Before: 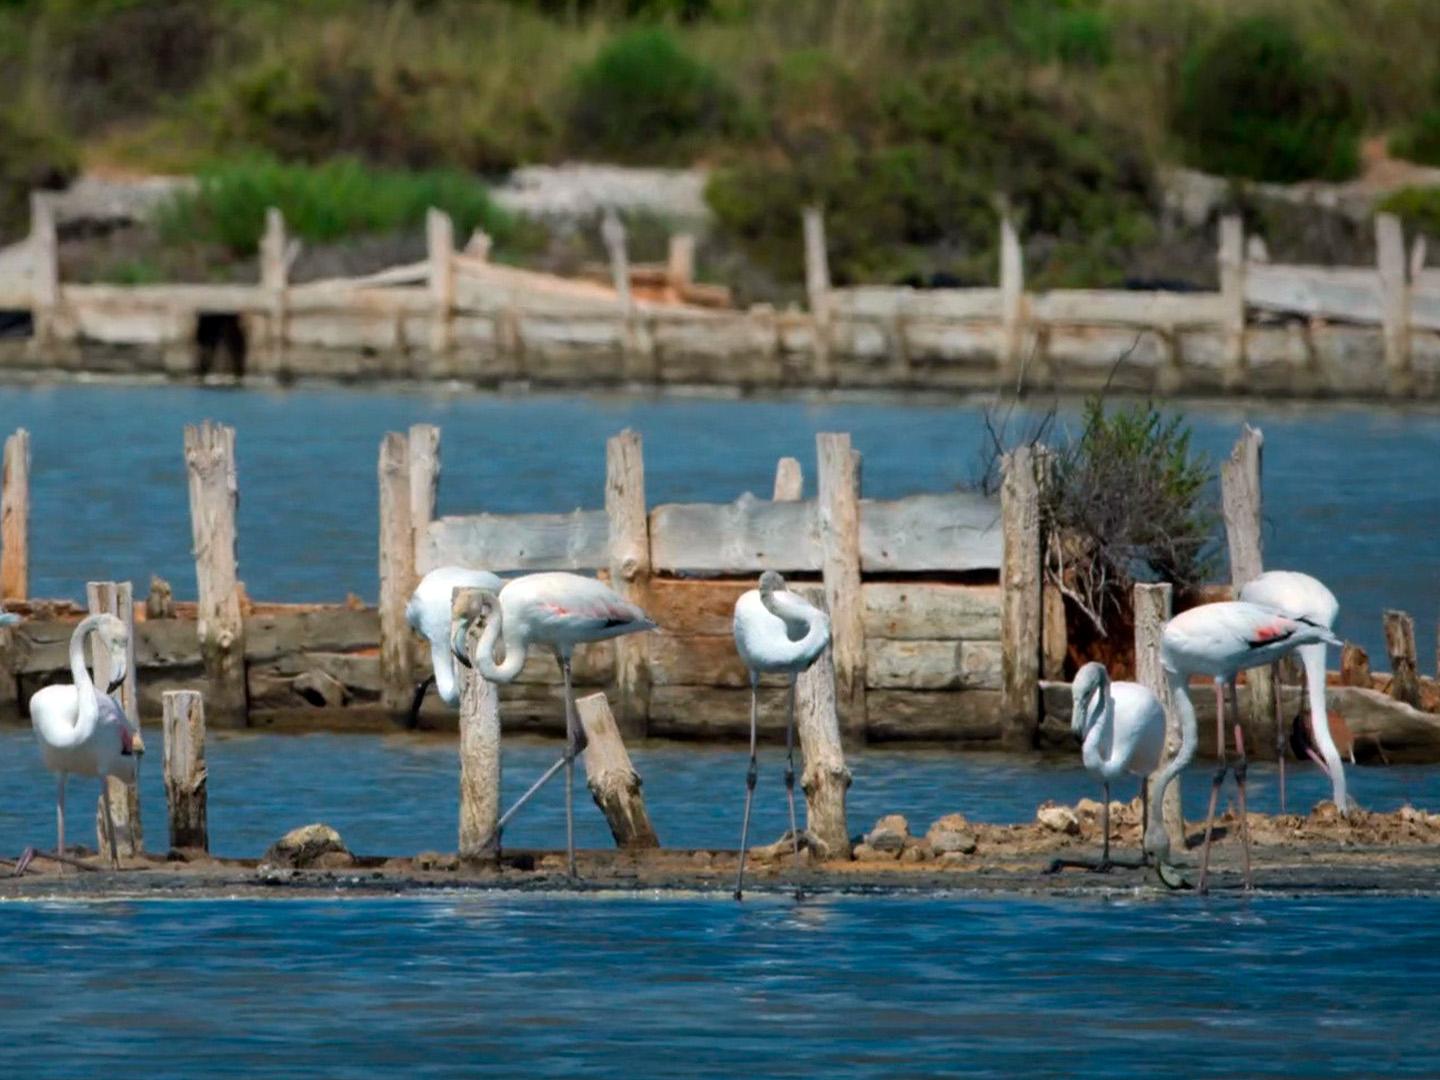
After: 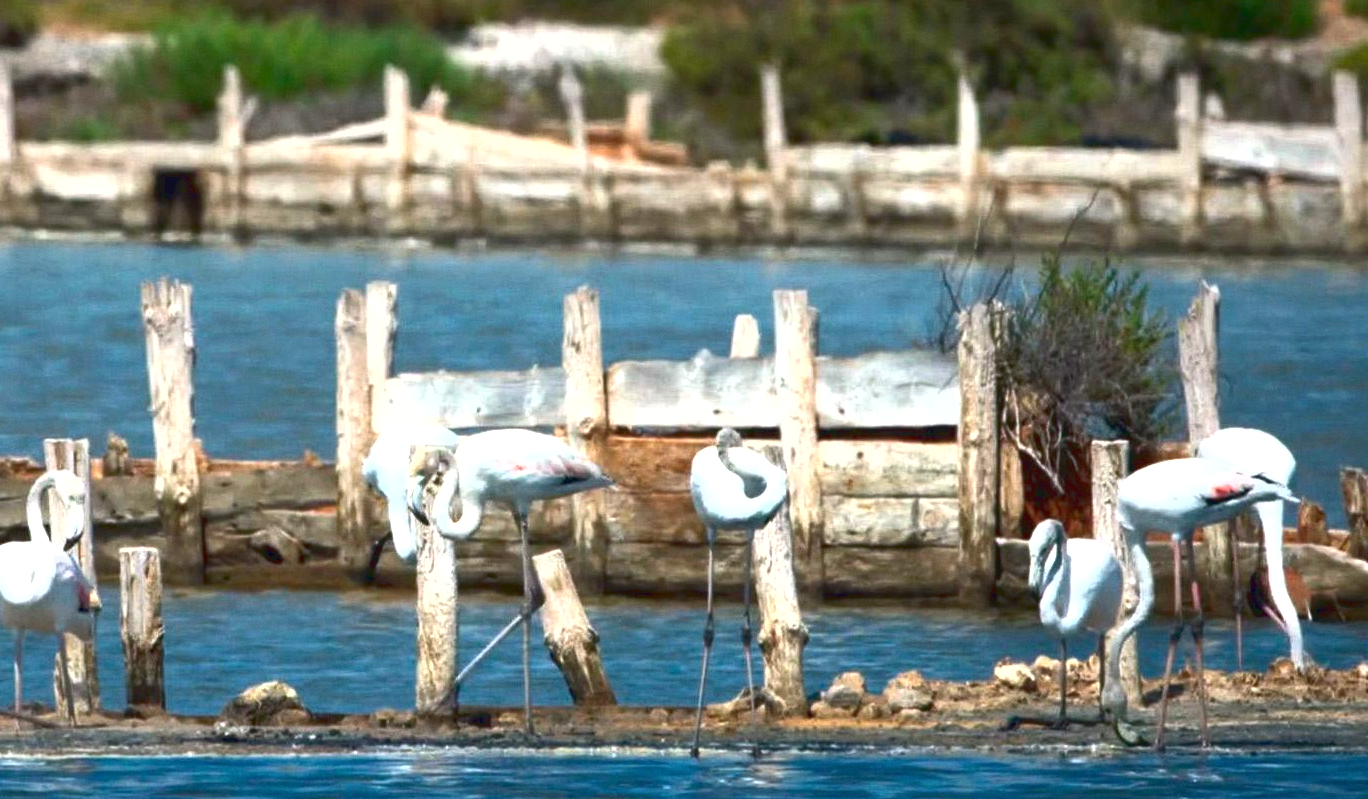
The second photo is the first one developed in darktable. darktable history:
exposure: black level correction 0, exposure 0.7 EV, compensate exposure bias true, compensate highlight preservation false
crop and rotate: left 2.991%, top 13.302%, right 1.981%, bottom 12.636%
local contrast: highlights 100%, shadows 100%, detail 120%, midtone range 0.2
grain: coarseness 14.57 ISO, strength 8.8%
tone curve: curves: ch0 [(0, 0.081) (0.483, 0.453) (0.881, 0.992)]
